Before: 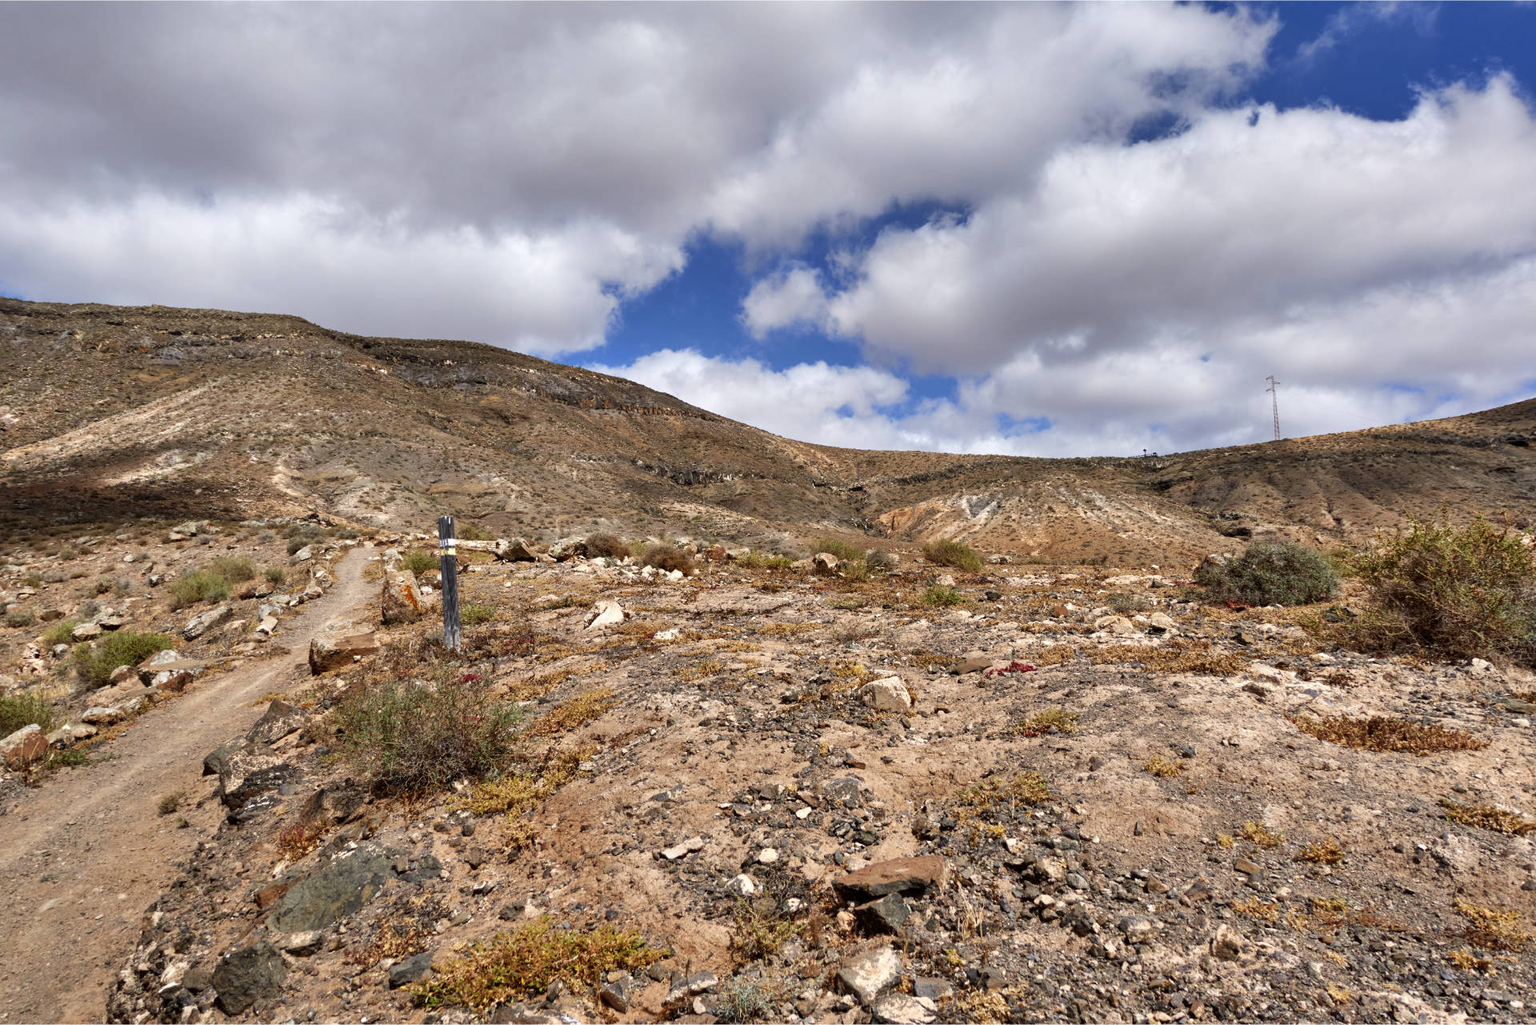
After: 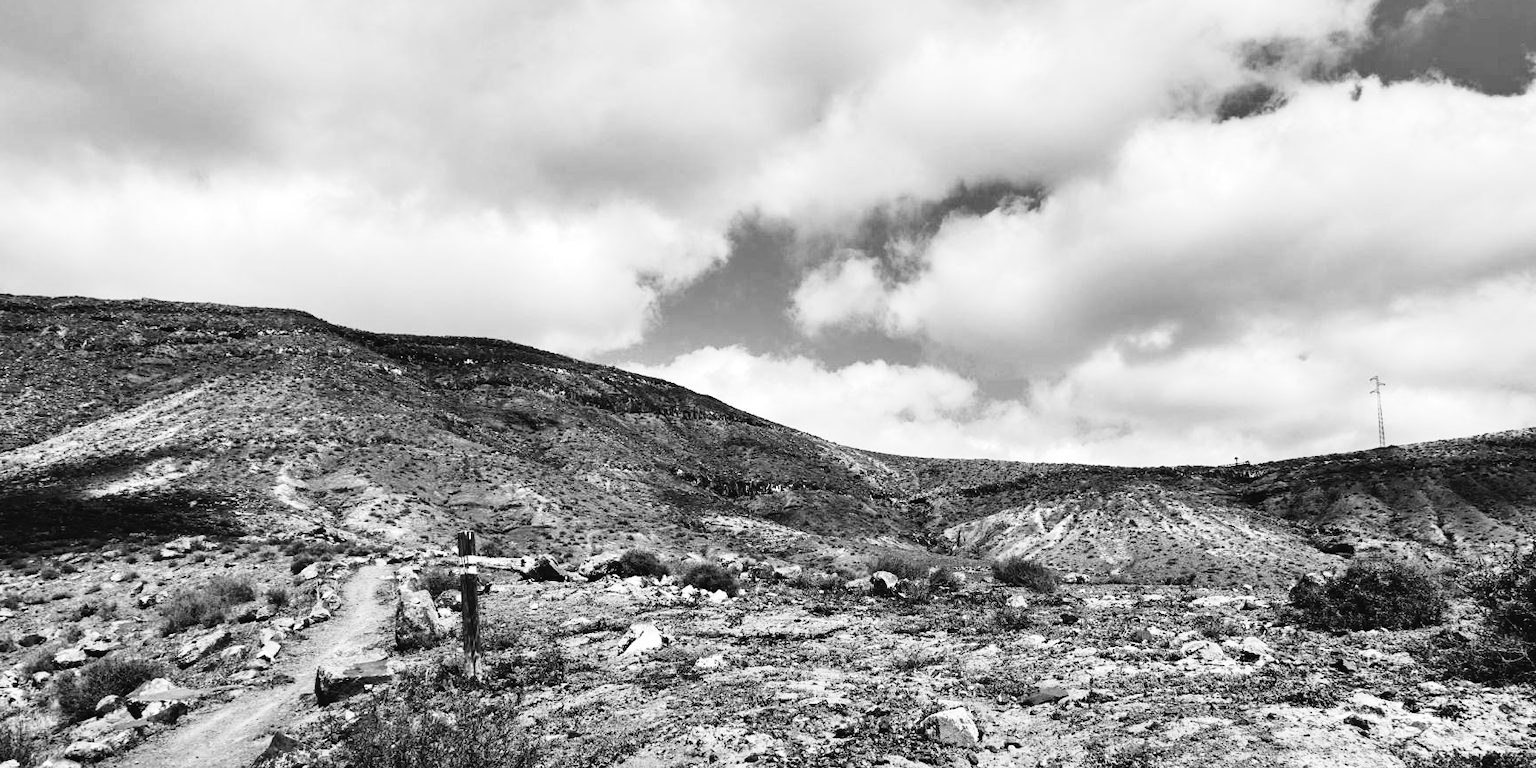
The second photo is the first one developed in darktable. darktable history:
contrast brightness saturation: brightness -0.092
tone equalizer: -8 EV -0.411 EV, -7 EV -0.393 EV, -6 EV -0.345 EV, -5 EV -0.201 EV, -3 EV 0.208 EV, -2 EV 0.328 EV, -1 EV 0.387 EV, +0 EV 0.447 EV, edges refinement/feathering 500, mask exposure compensation -1.57 EV, preserve details no
crop: left 1.538%, top 3.433%, right 7.693%, bottom 28.433%
color calibration: output gray [0.22, 0.42, 0.37, 0], illuminant same as pipeline (D50), adaptation XYZ, x 0.346, y 0.358, temperature 5004.11 K
tone curve: curves: ch0 [(0, 0.031) (0.139, 0.084) (0.311, 0.278) (0.495, 0.544) (0.718, 0.816) (0.841, 0.909) (1, 0.967)]; ch1 [(0, 0) (0.272, 0.249) (0.388, 0.385) (0.469, 0.456) (0.495, 0.497) (0.538, 0.545) (0.578, 0.595) (0.707, 0.778) (1, 1)]; ch2 [(0, 0) (0.125, 0.089) (0.353, 0.329) (0.443, 0.408) (0.502, 0.499) (0.557, 0.531) (0.608, 0.631) (1, 1)], preserve colors none
exposure: black level correction 0.001, exposure 0.192 EV, compensate exposure bias true, compensate highlight preservation false
